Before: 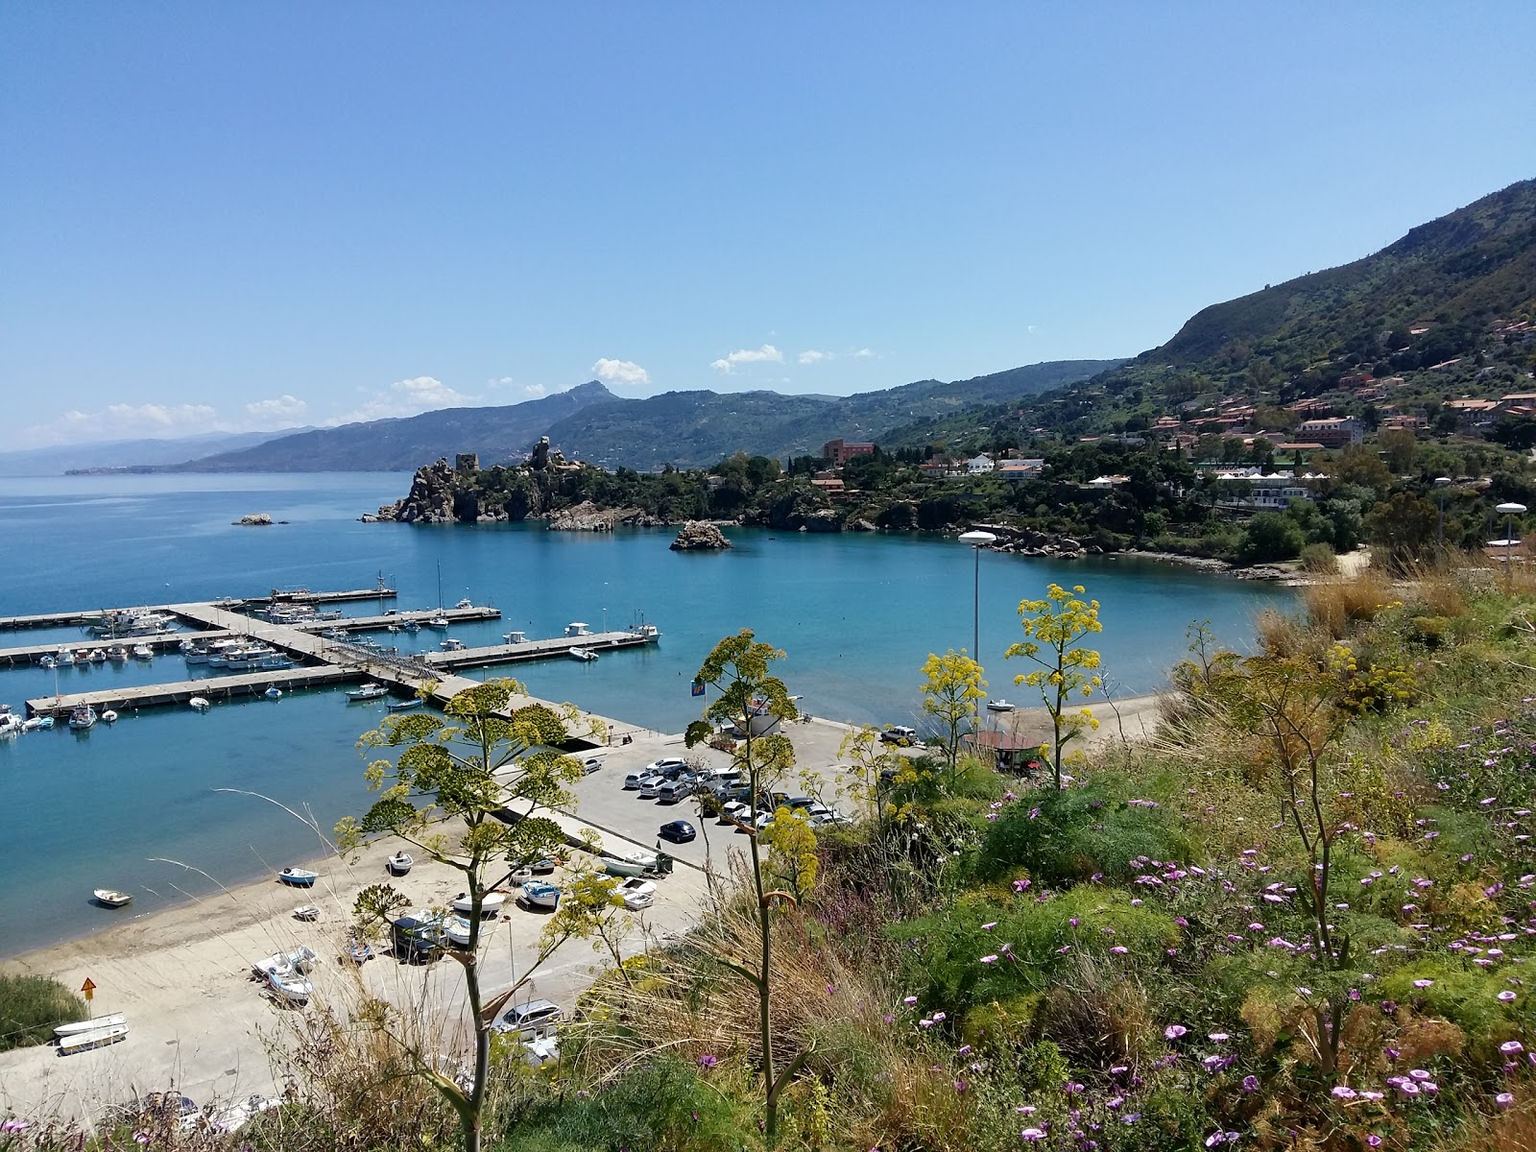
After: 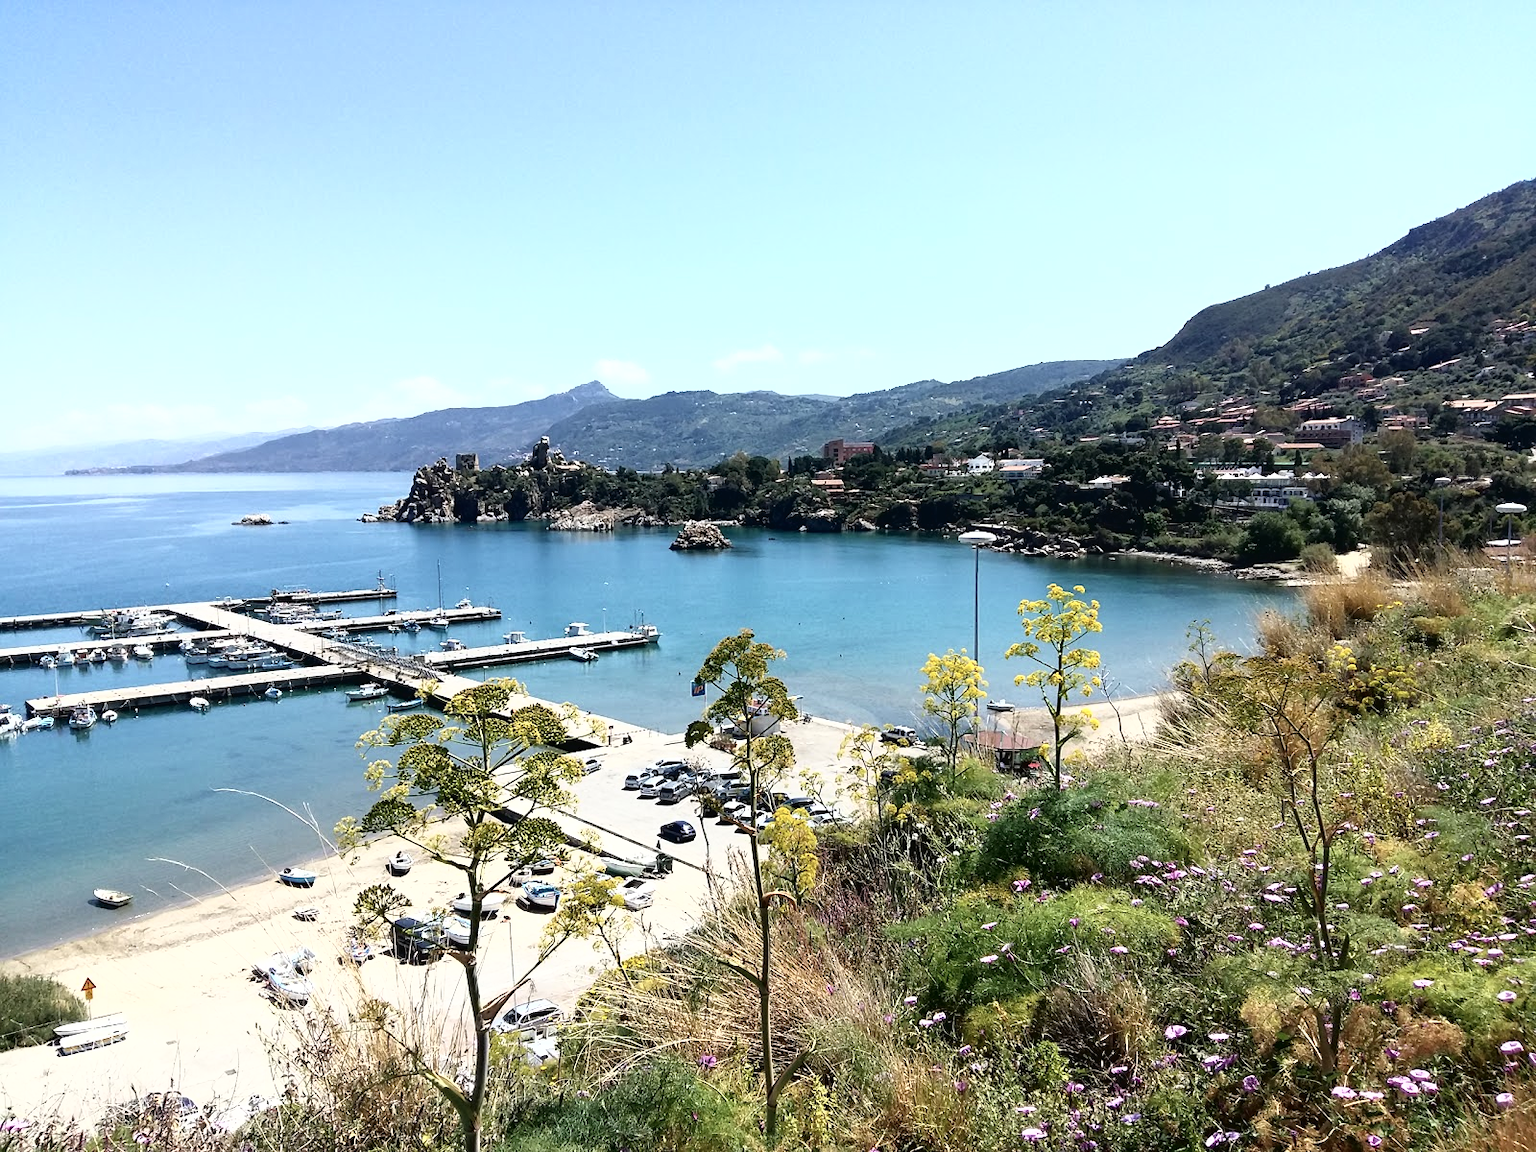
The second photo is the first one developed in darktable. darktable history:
tone curve: curves: ch0 [(0, 0) (0.003, 0.028) (0.011, 0.028) (0.025, 0.026) (0.044, 0.036) (0.069, 0.06) (0.1, 0.101) (0.136, 0.15) (0.177, 0.203) (0.224, 0.271) (0.277, 0.345) (0.335, 0.422) (0.399, 0.515) (0.468, 0.611) (0.543, 0.716) (0.623, 0.826) (0.709, 0.942) (0.801, 0.992) (0.898, 1) (1, 1)], color space Lab, independent channels, preserve colors none
